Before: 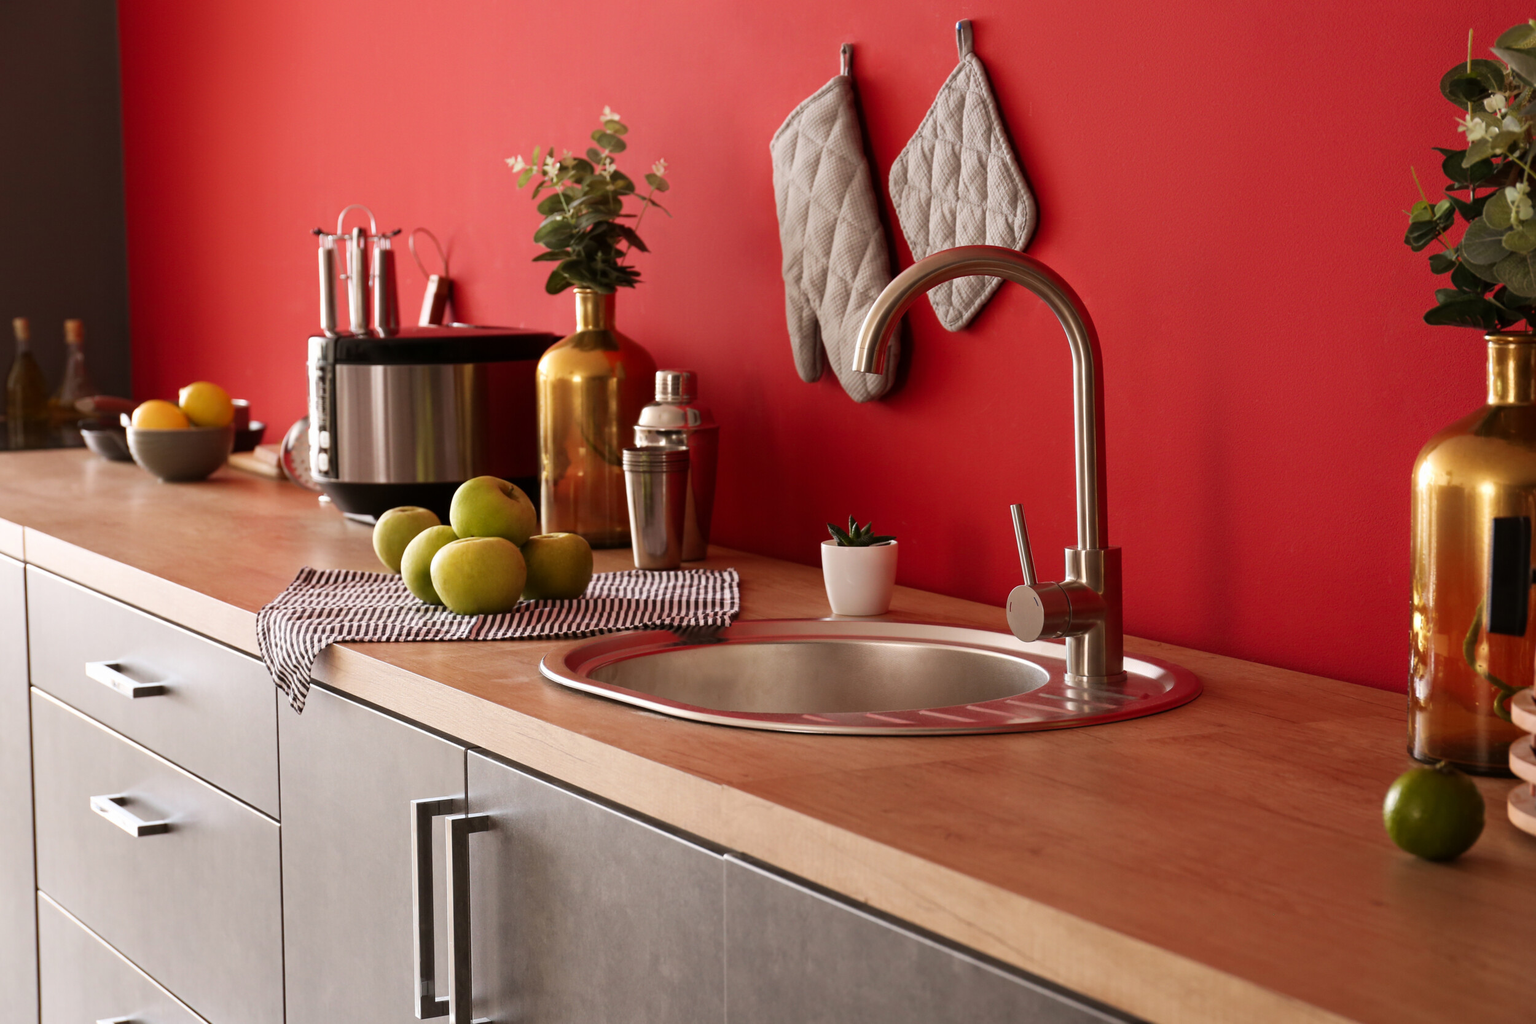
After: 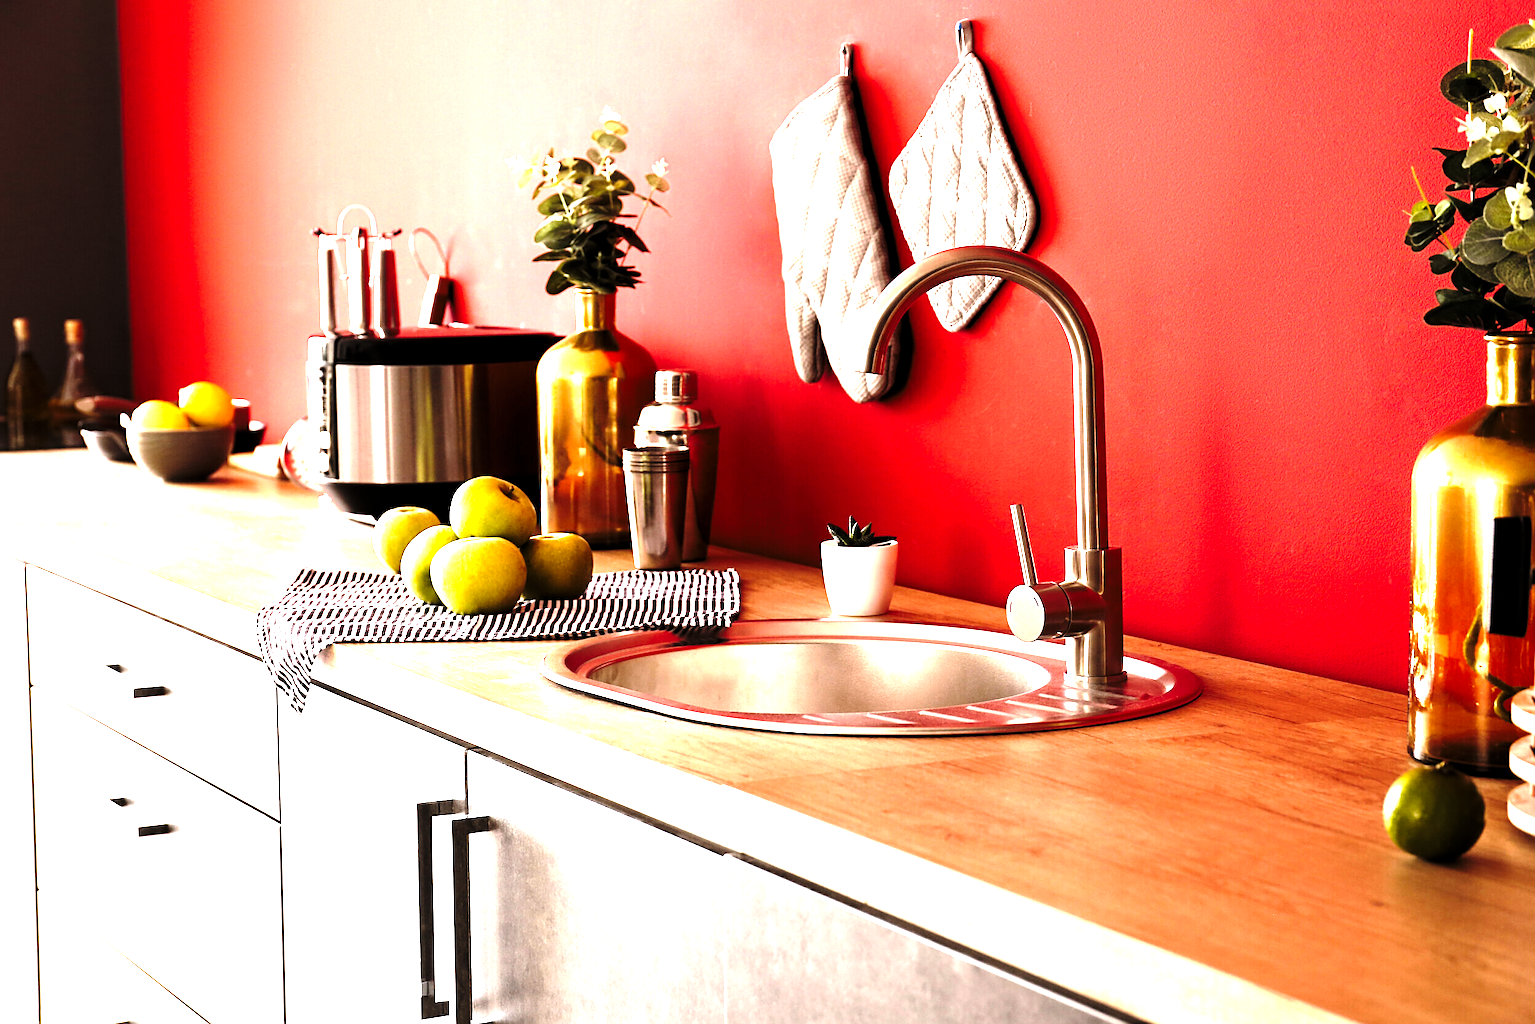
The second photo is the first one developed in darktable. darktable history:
levels: levels [0.044, 0.475, 0.791]
exposure: black level correction 0, exposure 0.7 EV, compensate exposure bias true, compensate highlight preservation false
sharpen: on, module defaults
base curve: curves: ch0 [(0, 0) (0.036, 0.037) (0.121, 0.228) (0.46, 0.76) (0.859, 0.983) (1, 1)], preserve colors none
